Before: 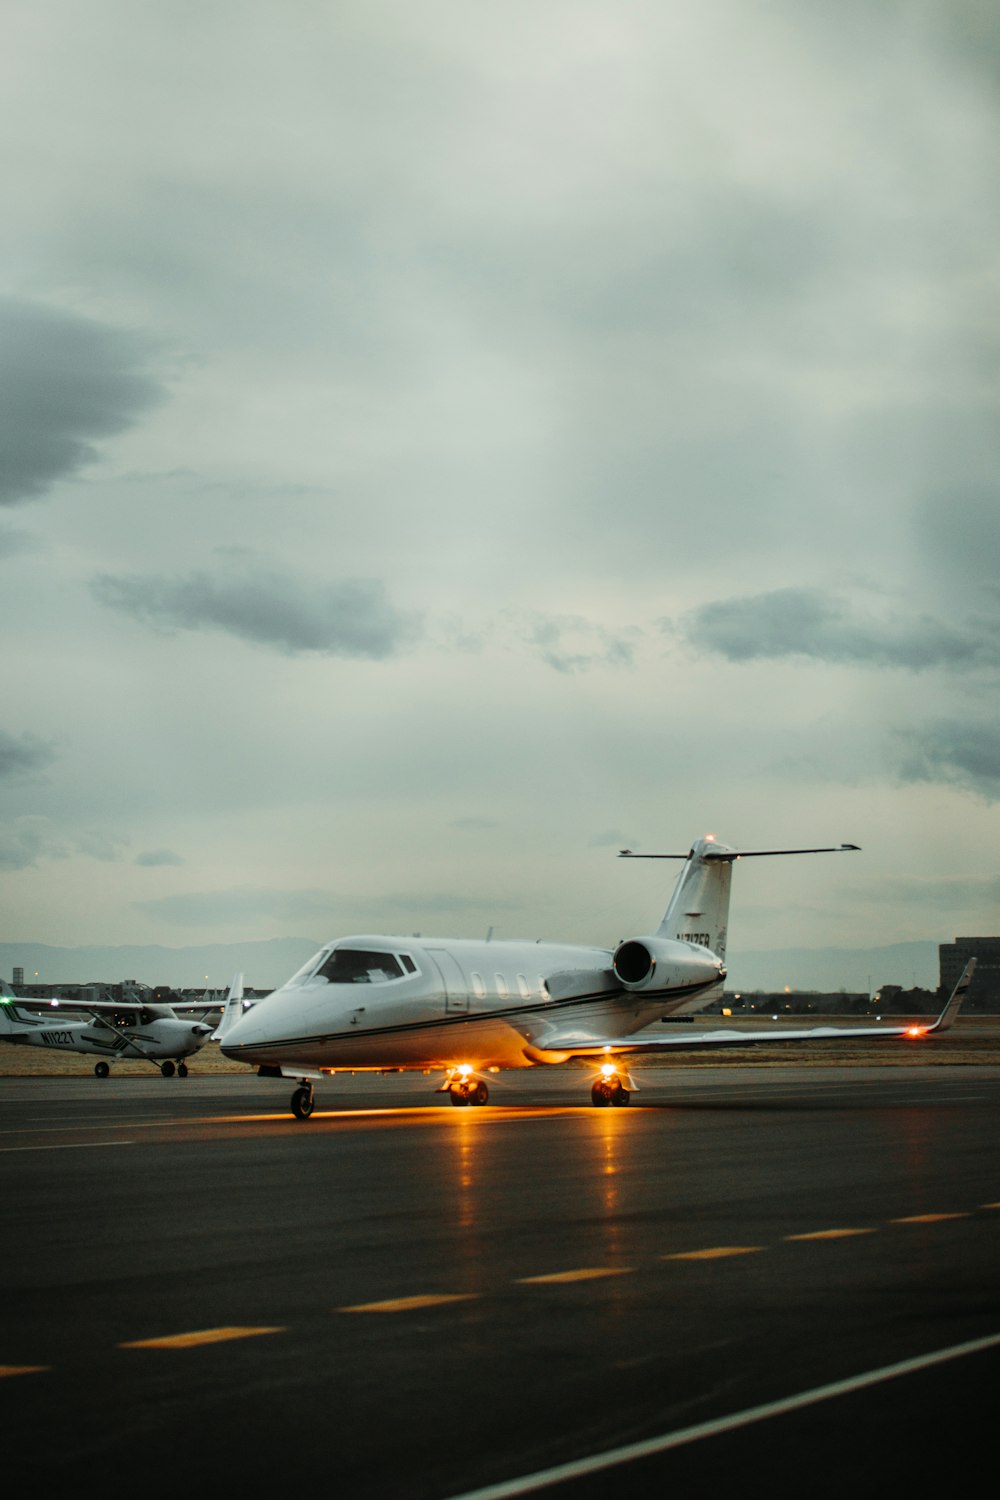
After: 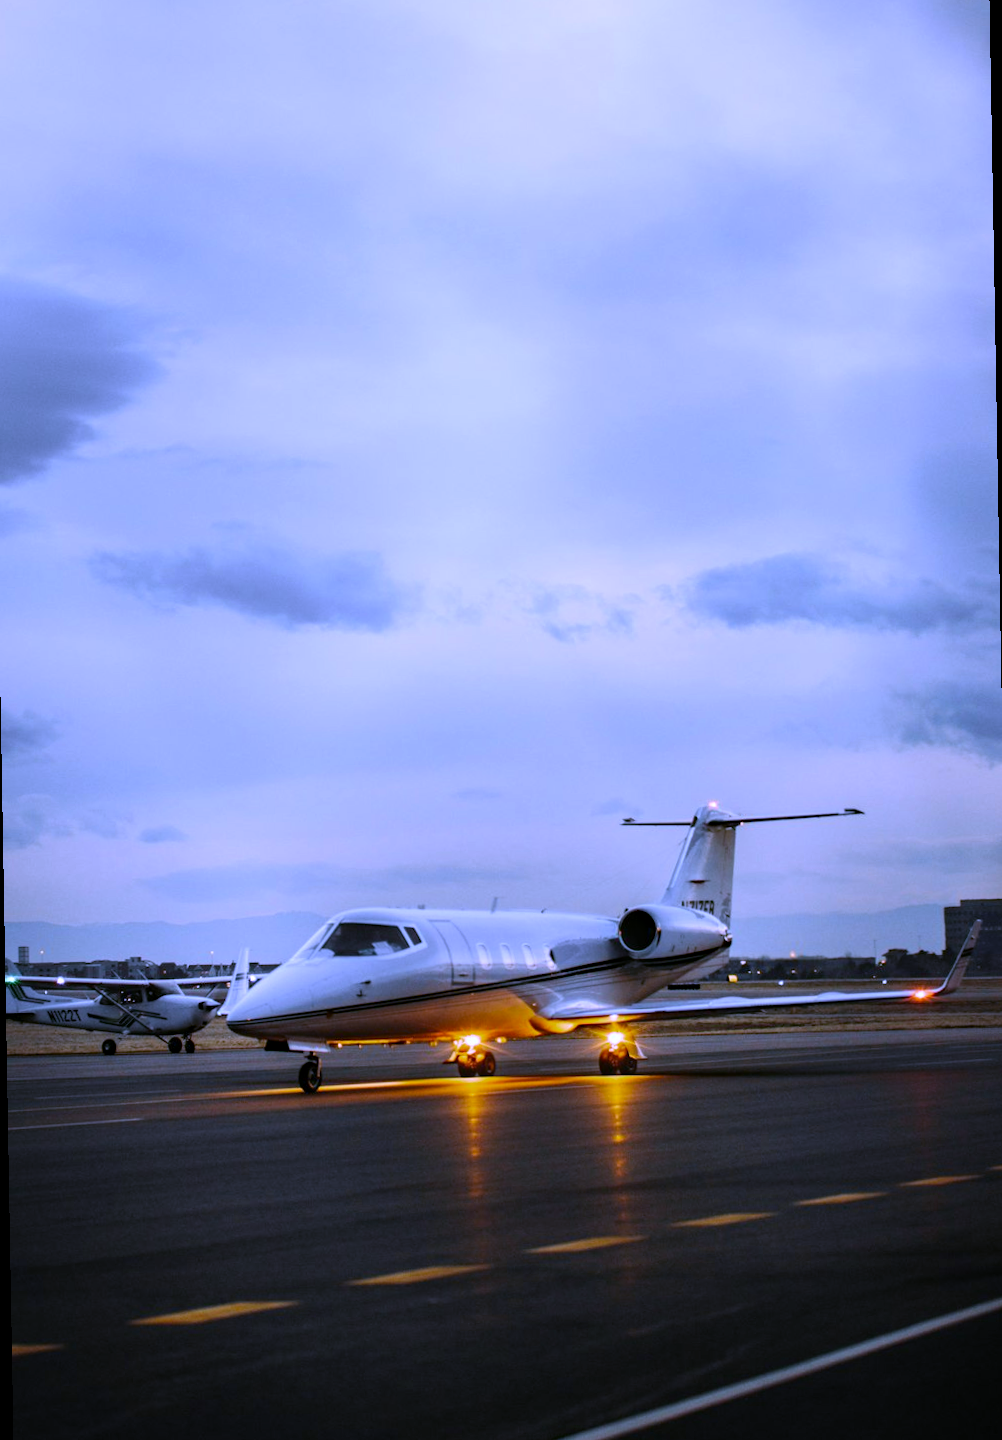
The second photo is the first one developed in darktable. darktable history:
rotate and perspective: rotation -1°, crop left 0.011, crop right 0.989, crop top 0.025, crop bottom 0.975
color zones: curves: ch2 [(0, 0.5) (0.143, 0.517) (0.286, 0.571) (0.429, 0.522) (0.571, 0.5) (0.714, 0.5) (0.857, 0.5) (1, 0.5)]
haze removal: compatibility mode true, adaptive false
white balance: red 0.98, blue 1.61
